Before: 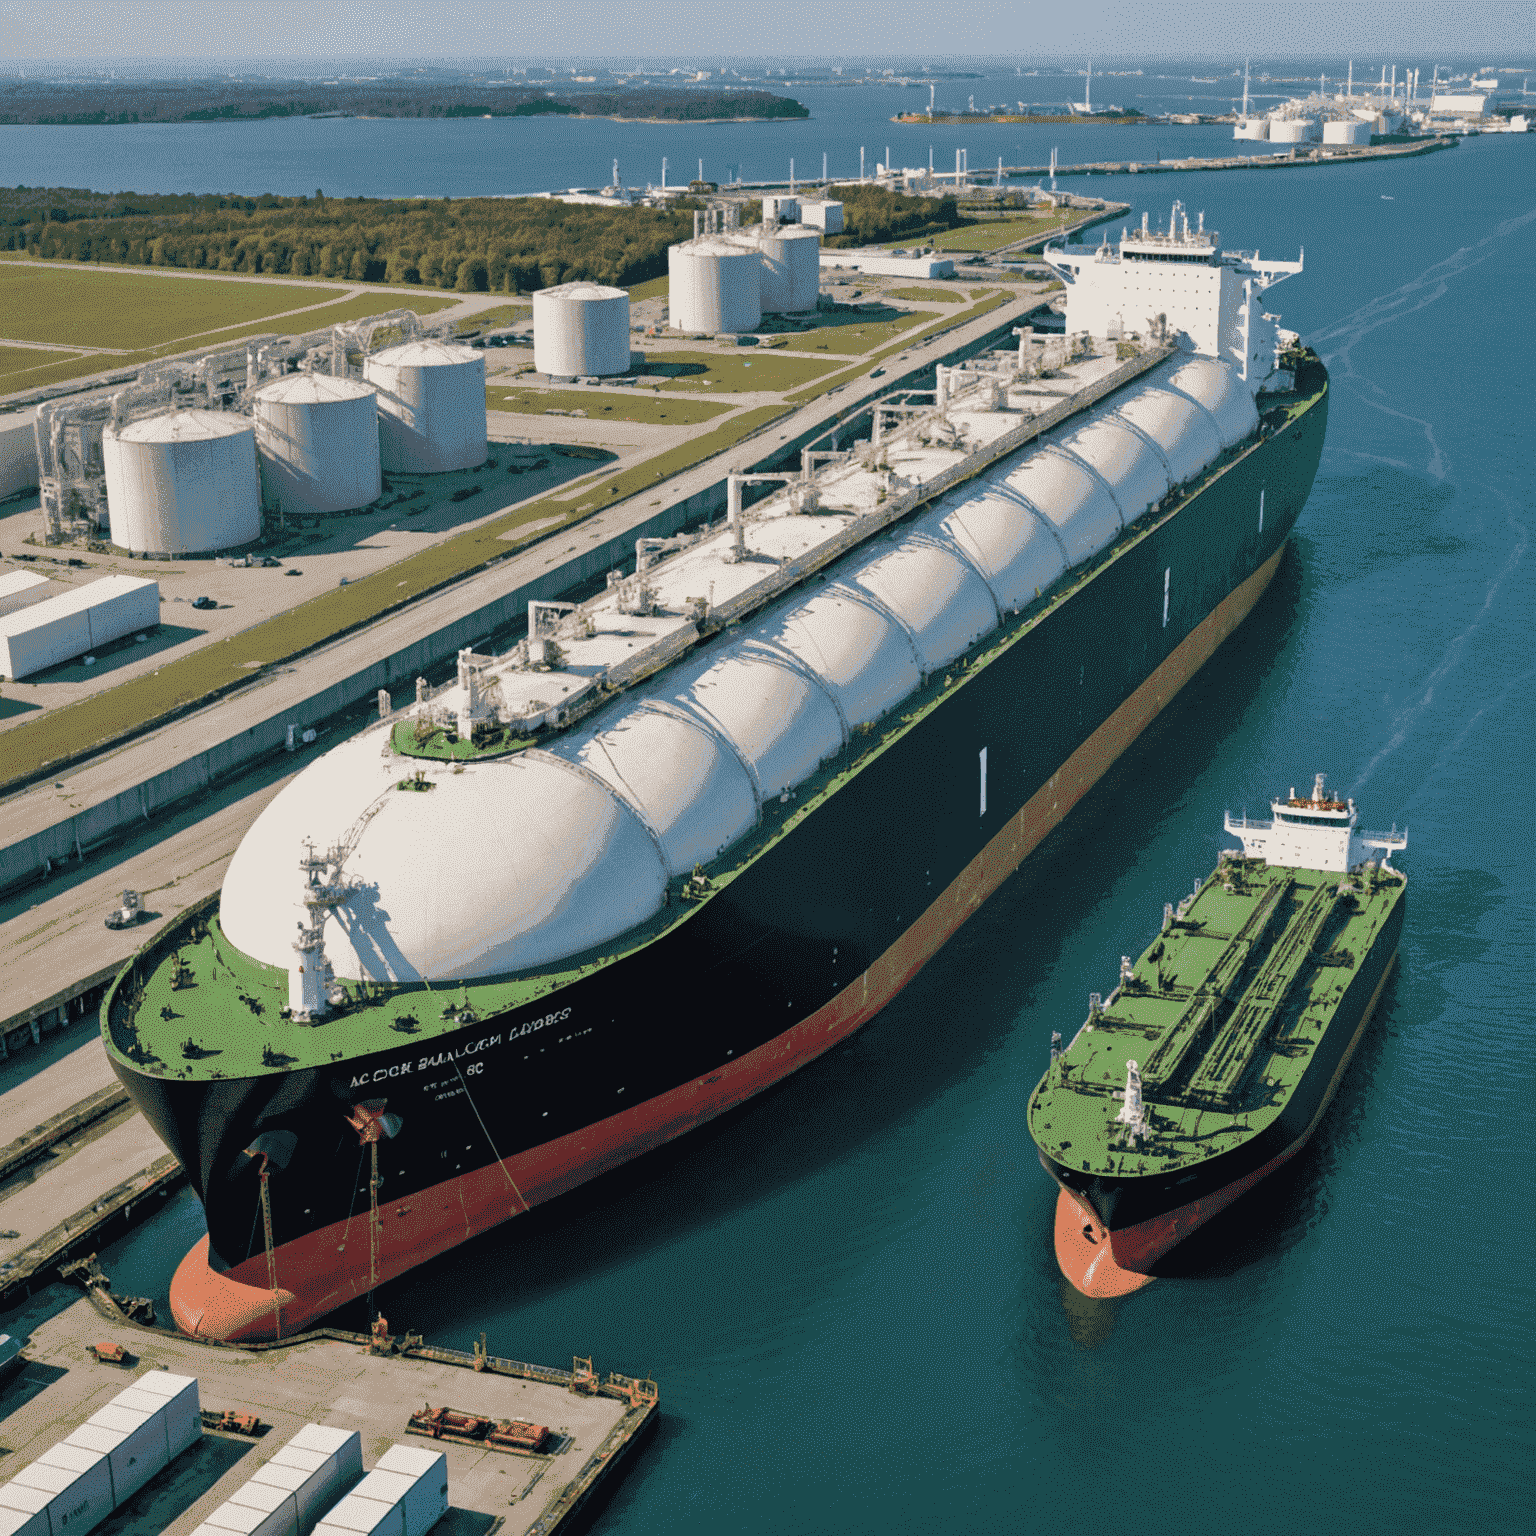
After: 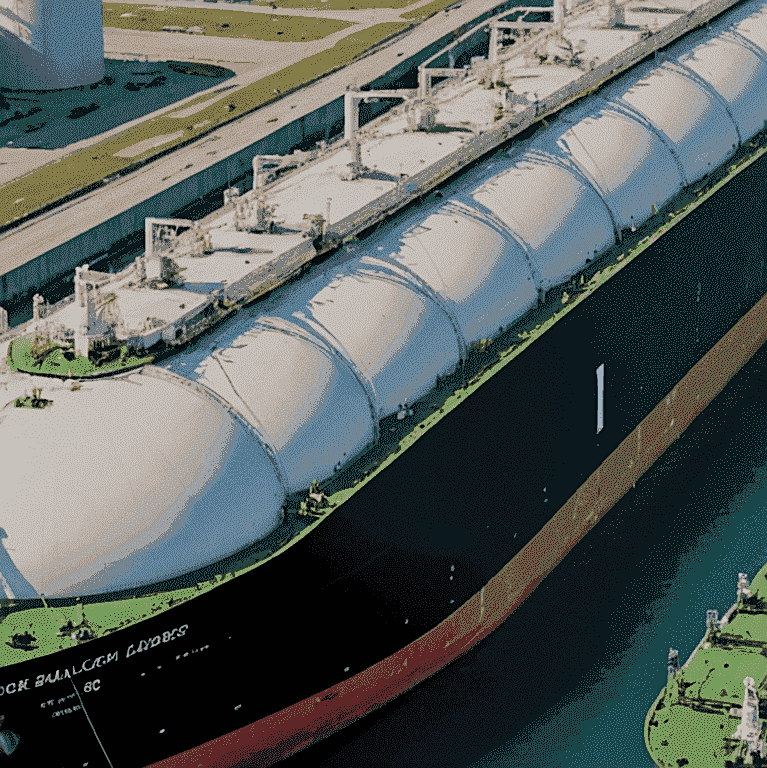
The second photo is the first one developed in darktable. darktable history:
crop: left 25%, top 25%, right 25%, bottom 25%
sharpen: on, module defaults
filmic rgb: black relative exposure -7.15 EV, white relative exposure 5.36 EV, hardness 3.02, color science v6 (2022)
